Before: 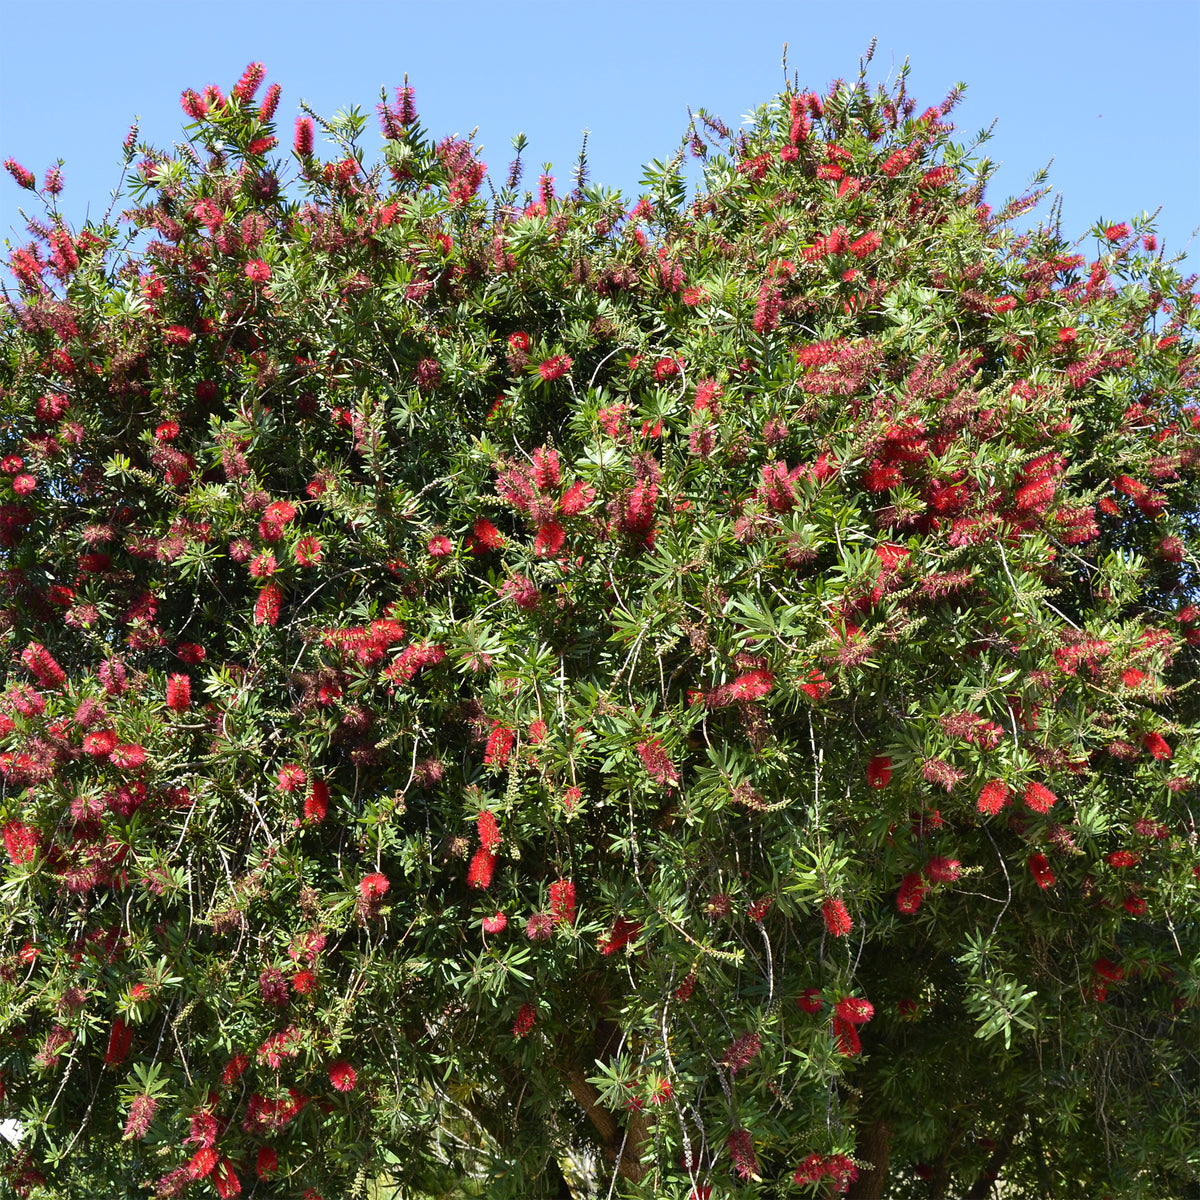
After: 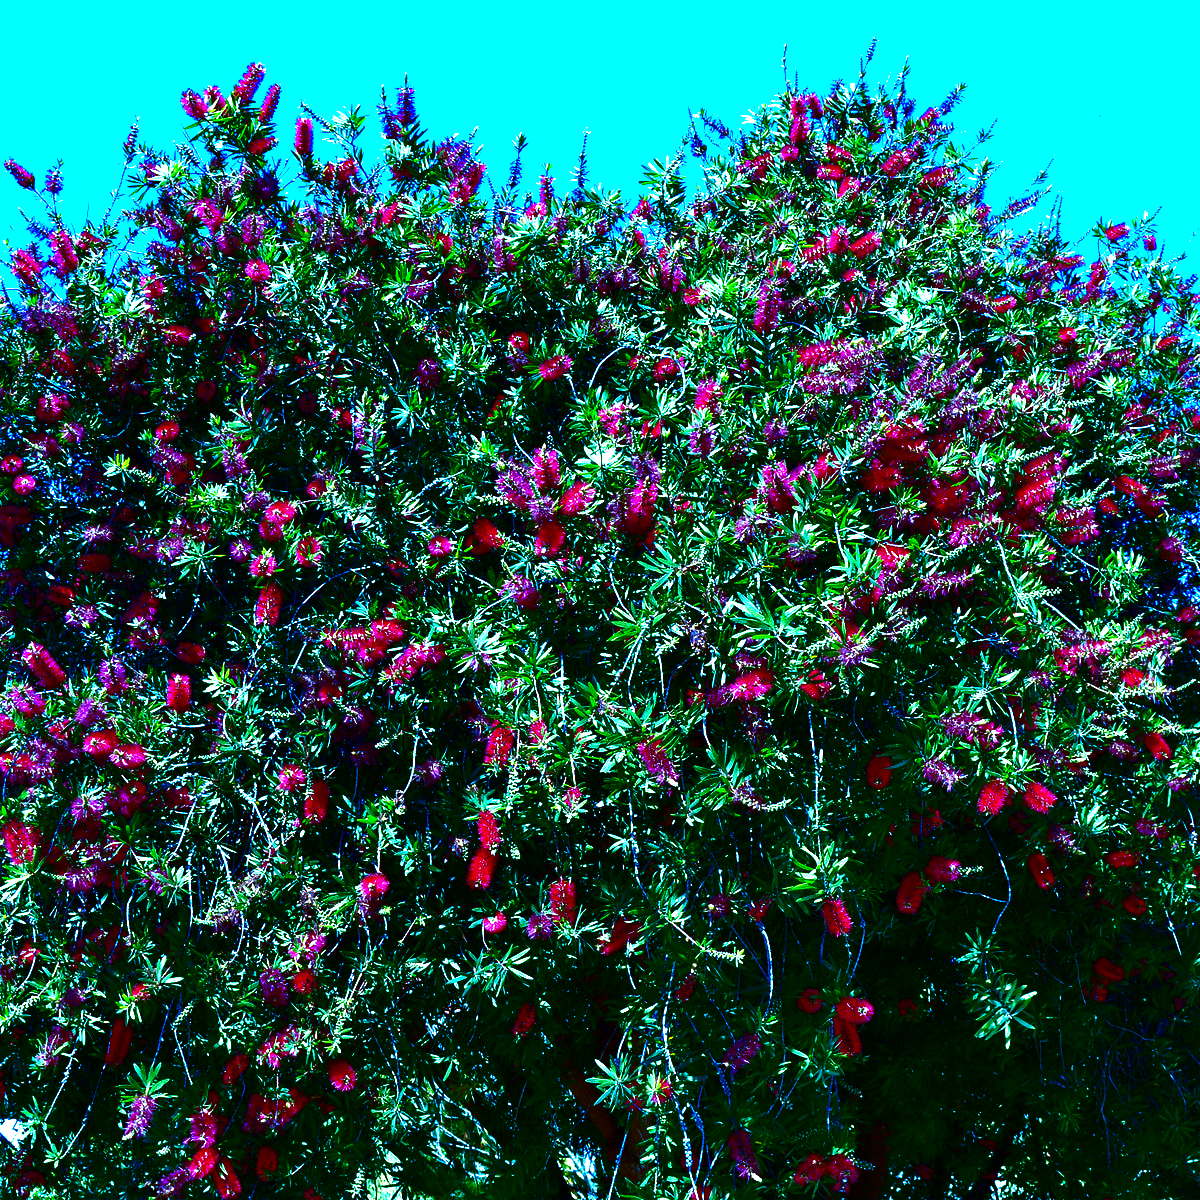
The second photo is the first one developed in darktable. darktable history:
exposure: black level correction 0, exposure 1.173 EV, compensate exposure bias true, compensate highlight preservation false
contrast brightness saturation: brightness -1, saturation 1
white balance: red 0.766, blue 1.537
